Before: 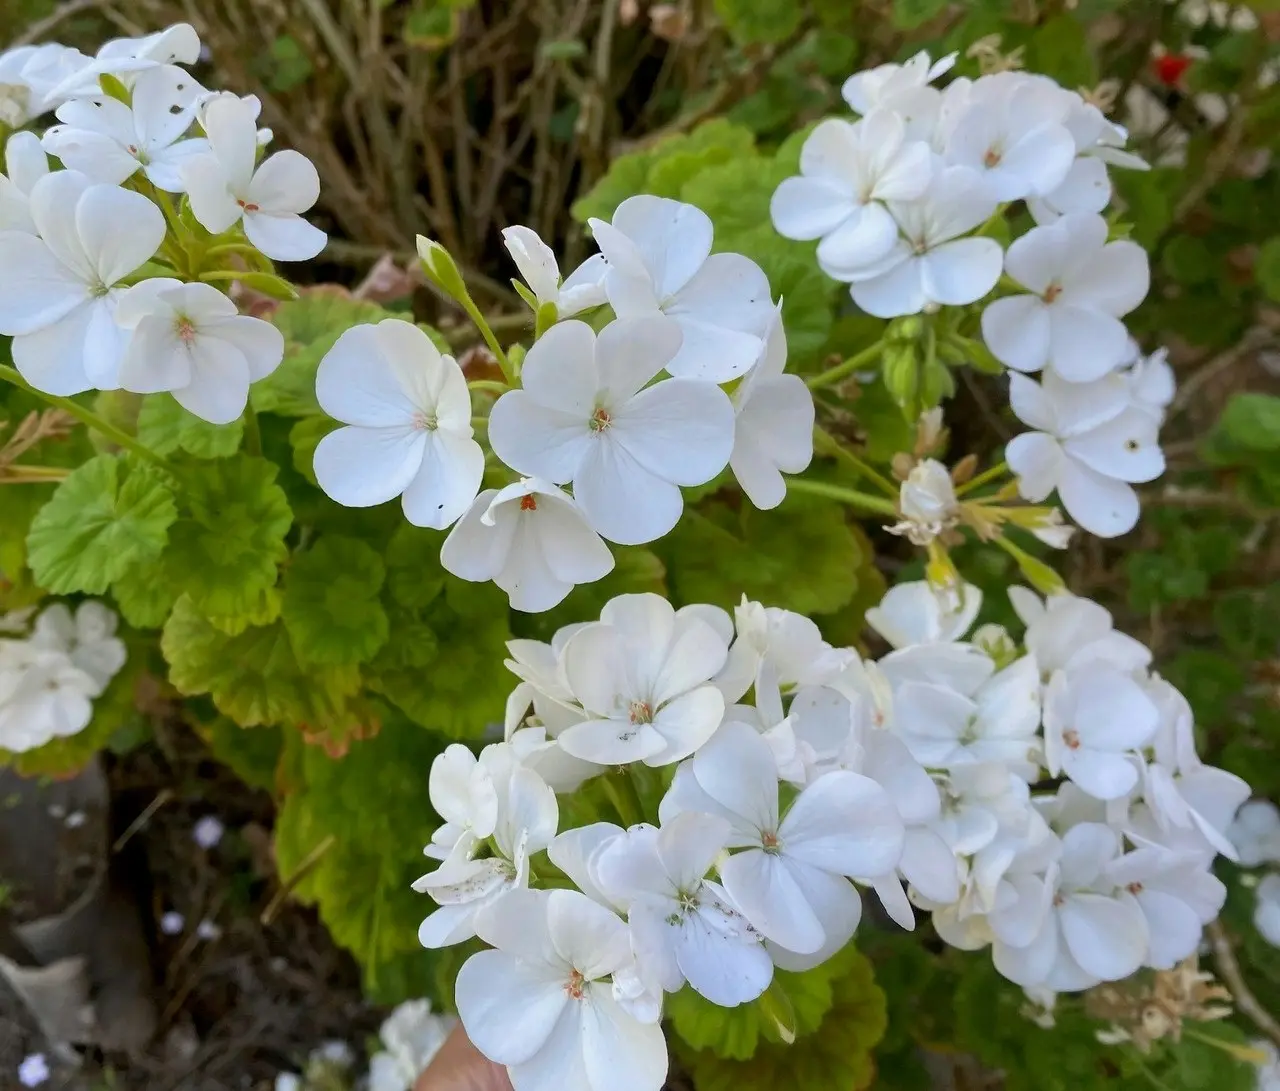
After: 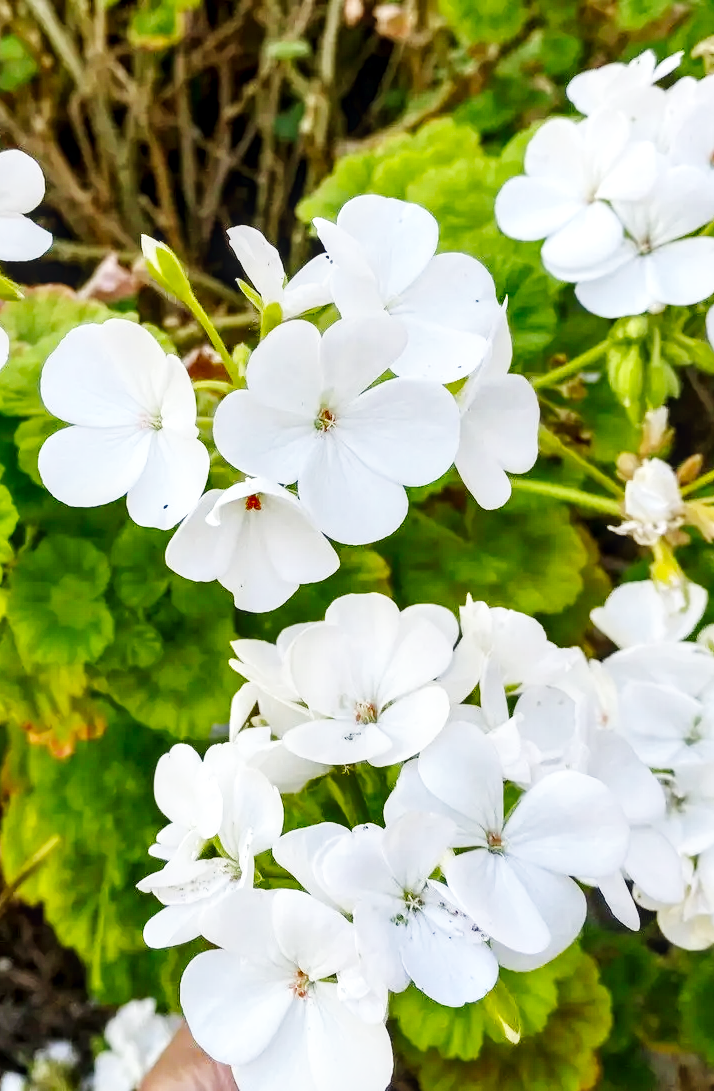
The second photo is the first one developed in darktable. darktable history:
local contrast: detail 130%
base curve: curves: ch0 [(0, 0.003) (0.001, 0.002) (0.006, 0.004) (0.02, 0.022) (0.048, 0.086) (0.094, 0.234) (0.162, 0.431) (0.258, 0.629) (0.385, 0.8) (0.548, 0.918) (0.751, 0.988) (1, 1)], preserve colors none
crop: left 21.528%, right 22.632%
shadows and highlights: shadows 25.76, highlights -48.3, soften with gaussian
